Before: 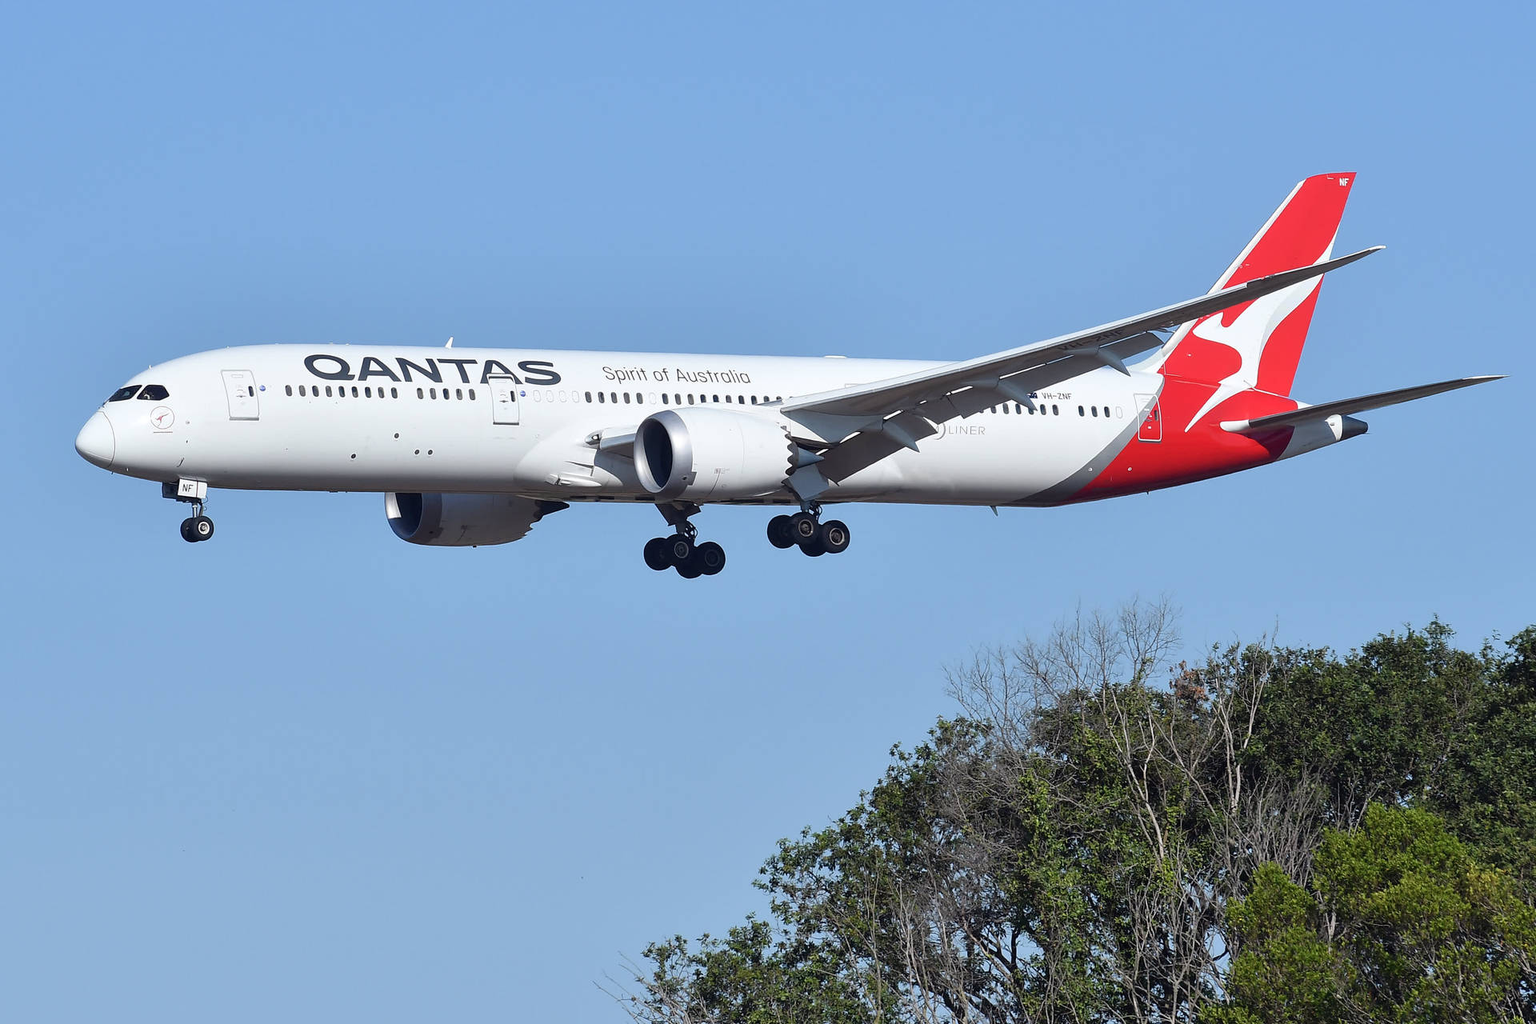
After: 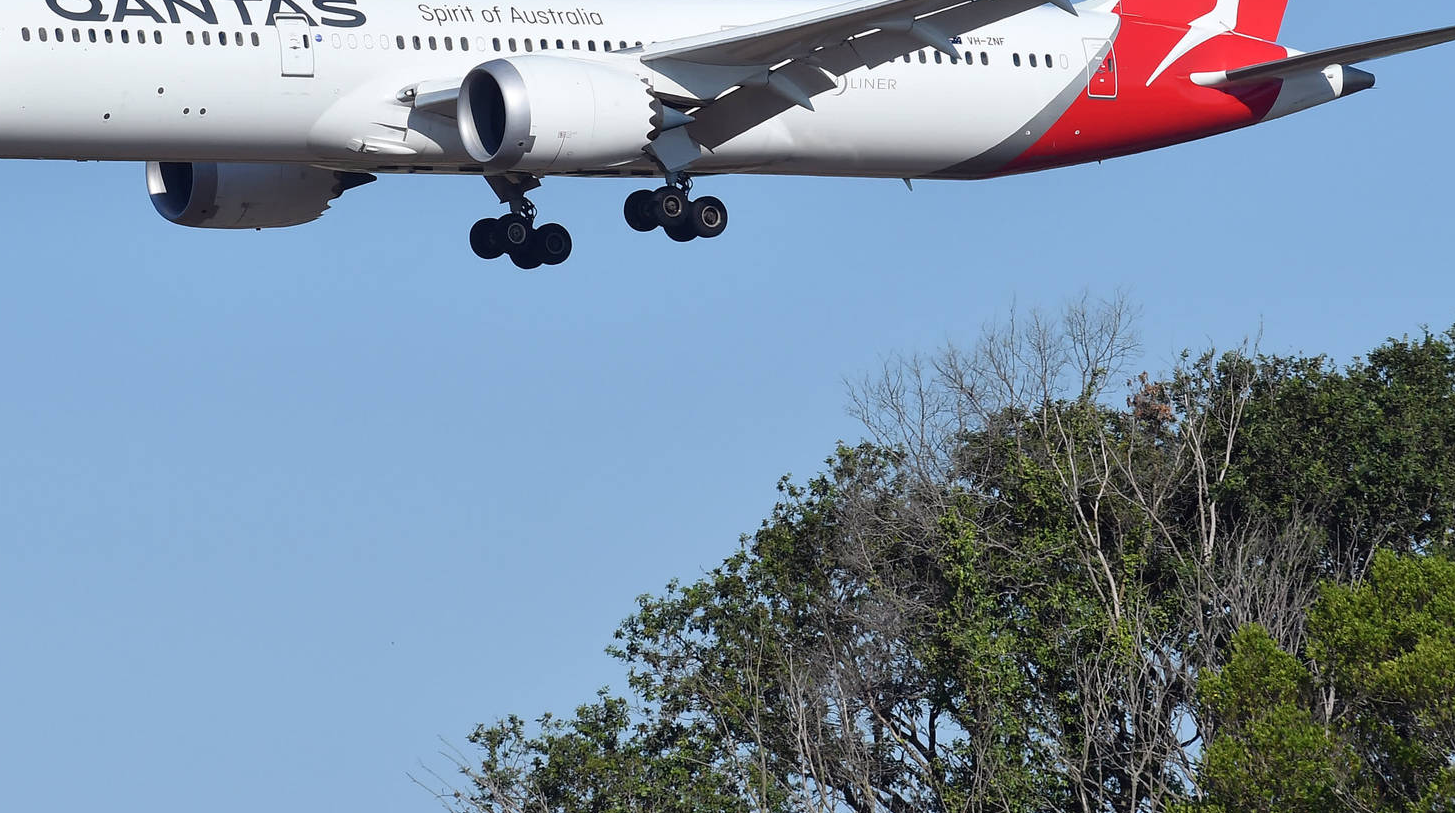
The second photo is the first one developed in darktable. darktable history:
crop and rotate: left 17.463%, top 35.506%, right 6.711%, bottom 0.908%
